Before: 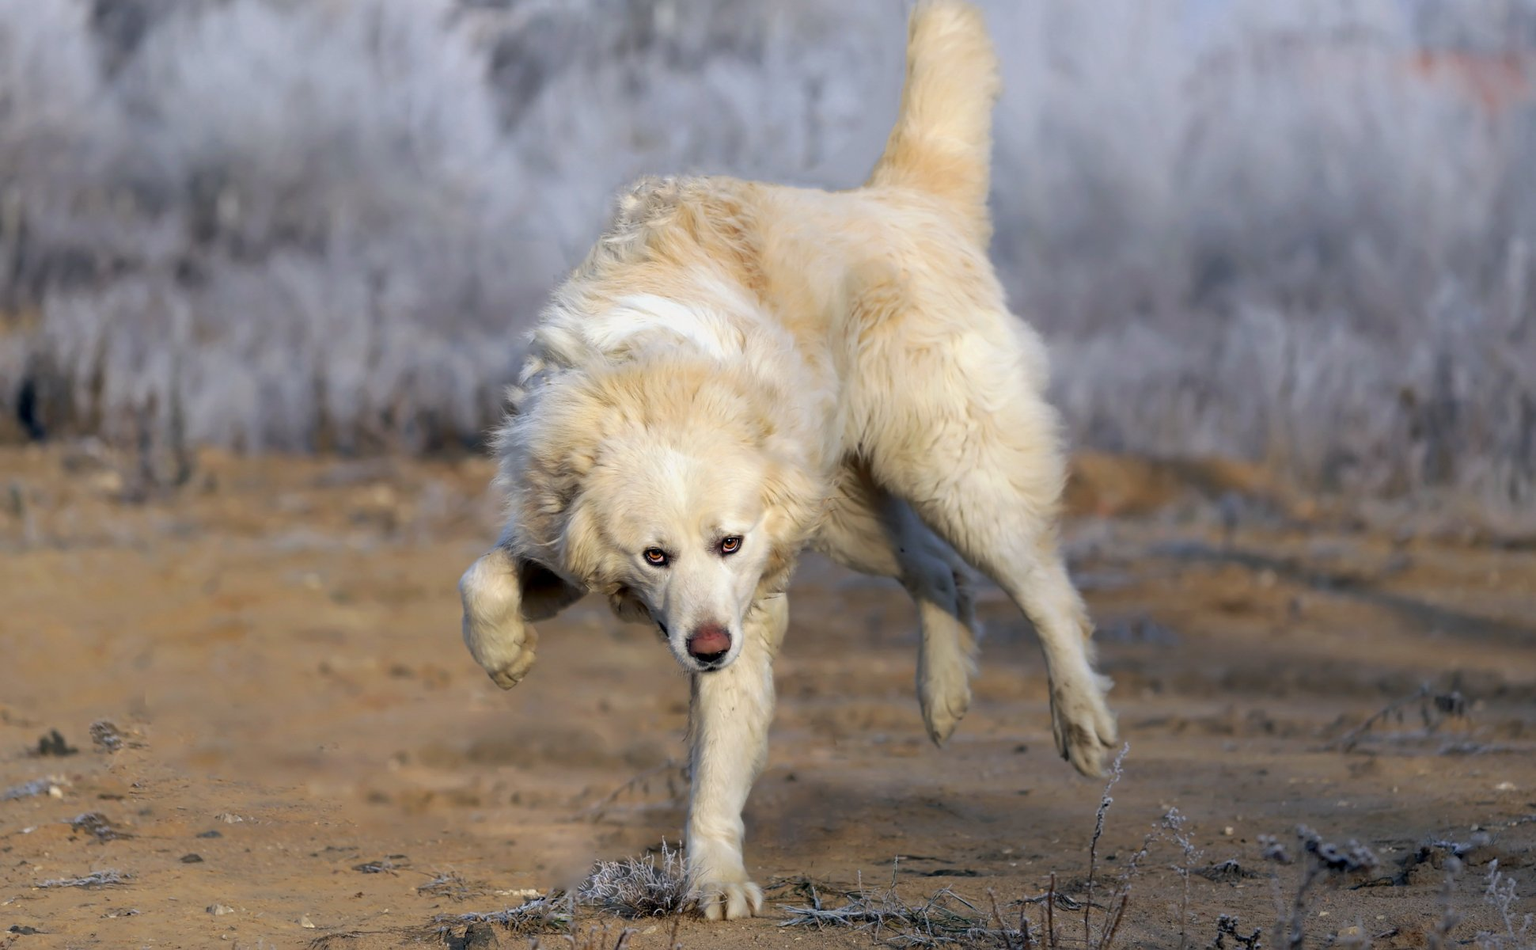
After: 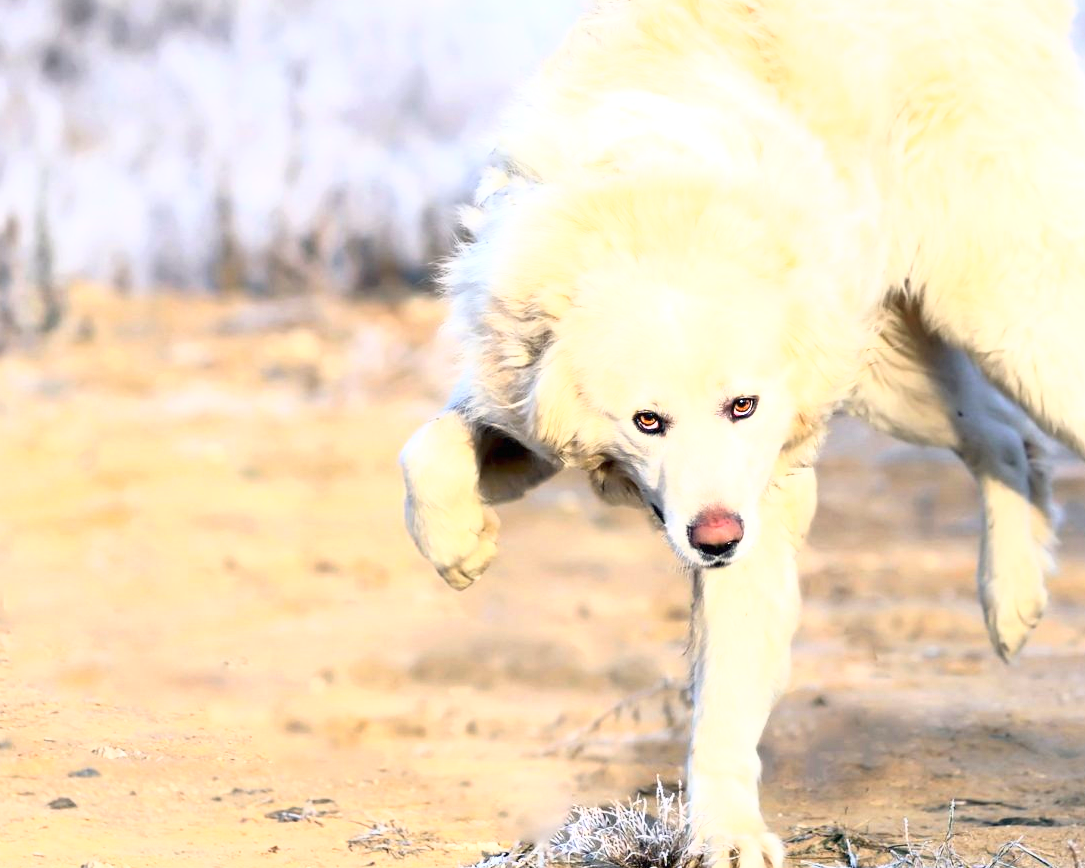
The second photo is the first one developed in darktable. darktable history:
exposure: black level correction 0, exposure 0.892 EV, compensate exposure bias true, compensate highlight preservation false
crop: left 9.315%, top 23.424%, right 34.752%, bottom 4.182%
base curve: curves: ch0 [(0, 0) (0.495, 0.917) (1, 1)]
